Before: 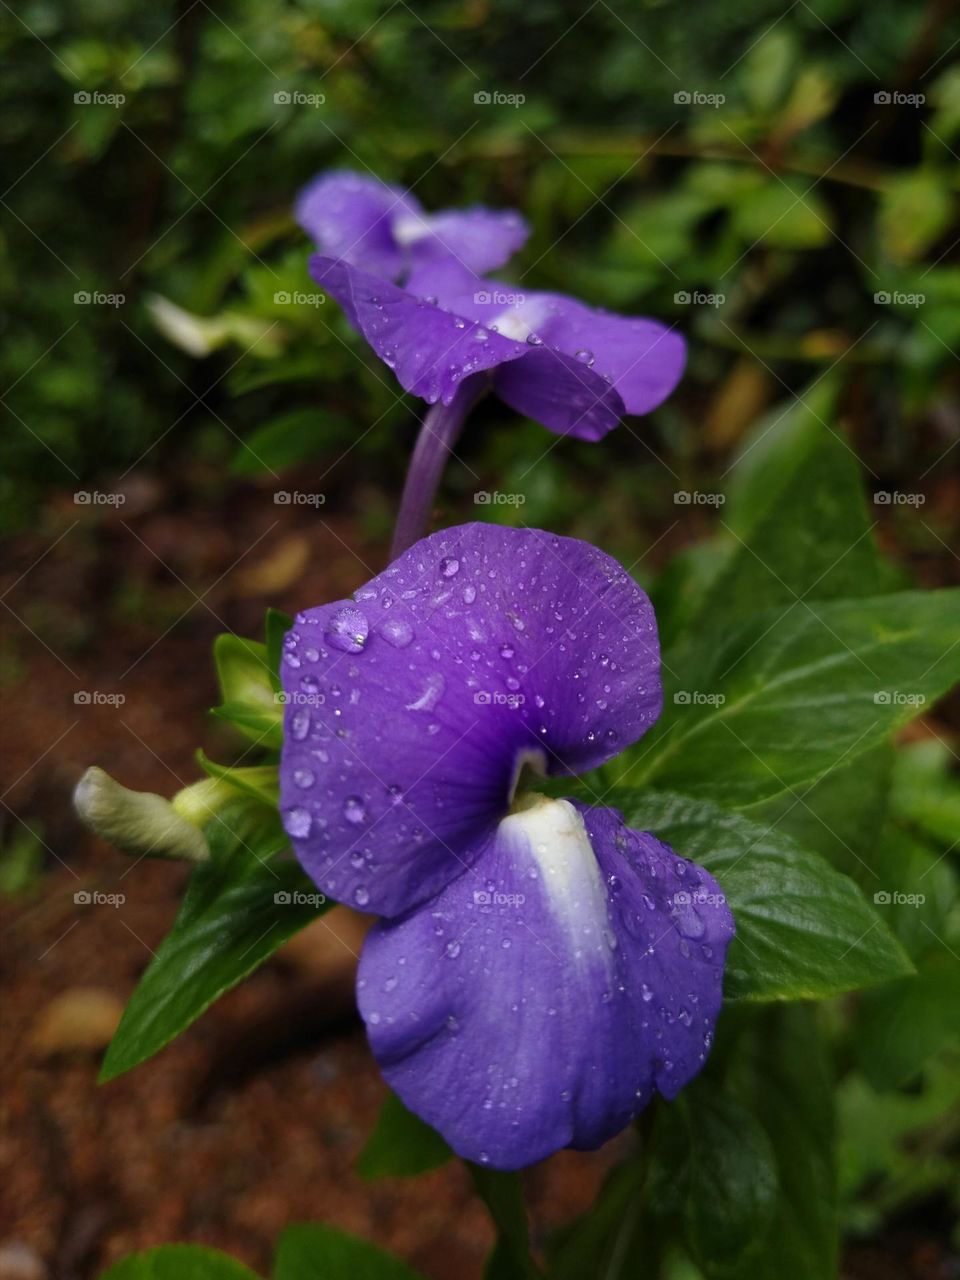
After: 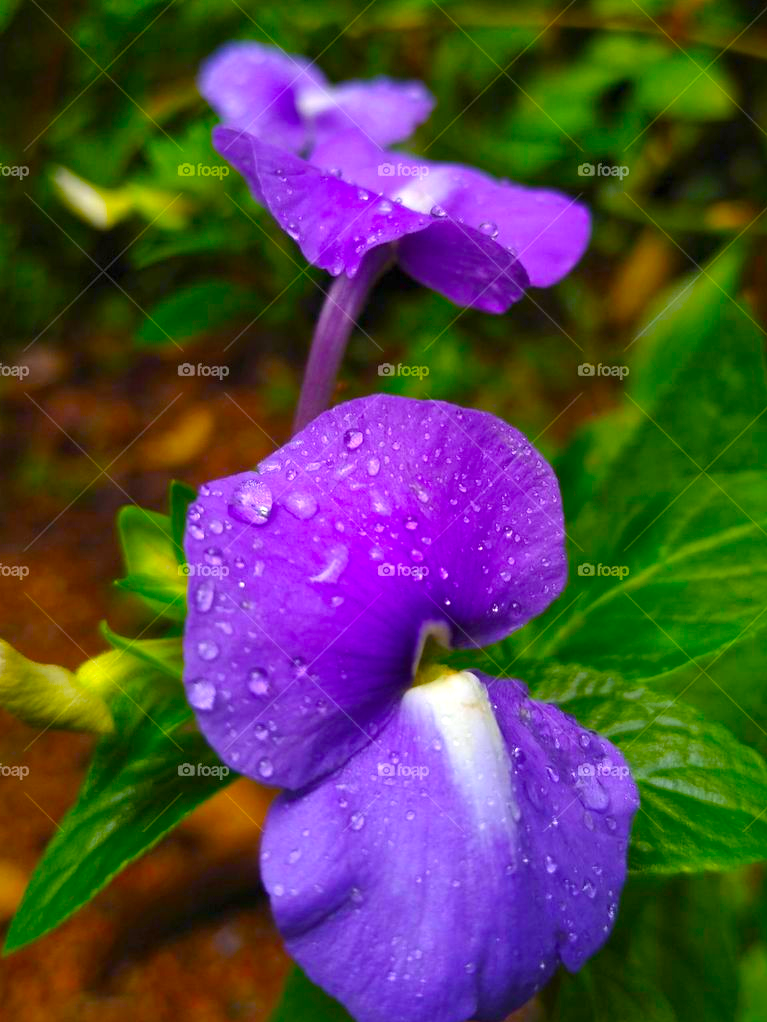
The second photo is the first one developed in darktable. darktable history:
color balance: input saturation 134.34%, contrast -10.04%, contrast fulcrum 19.67%, output saturation 133.51%
exposure: black level correction 0, exposure 0.7 EV, compensate exposure bias true, compensate highlight preservation false
crop and rotate: left 10.071%, top 10.071%, right 10.02%, bottom 10.02%
white balance: emerald 1
